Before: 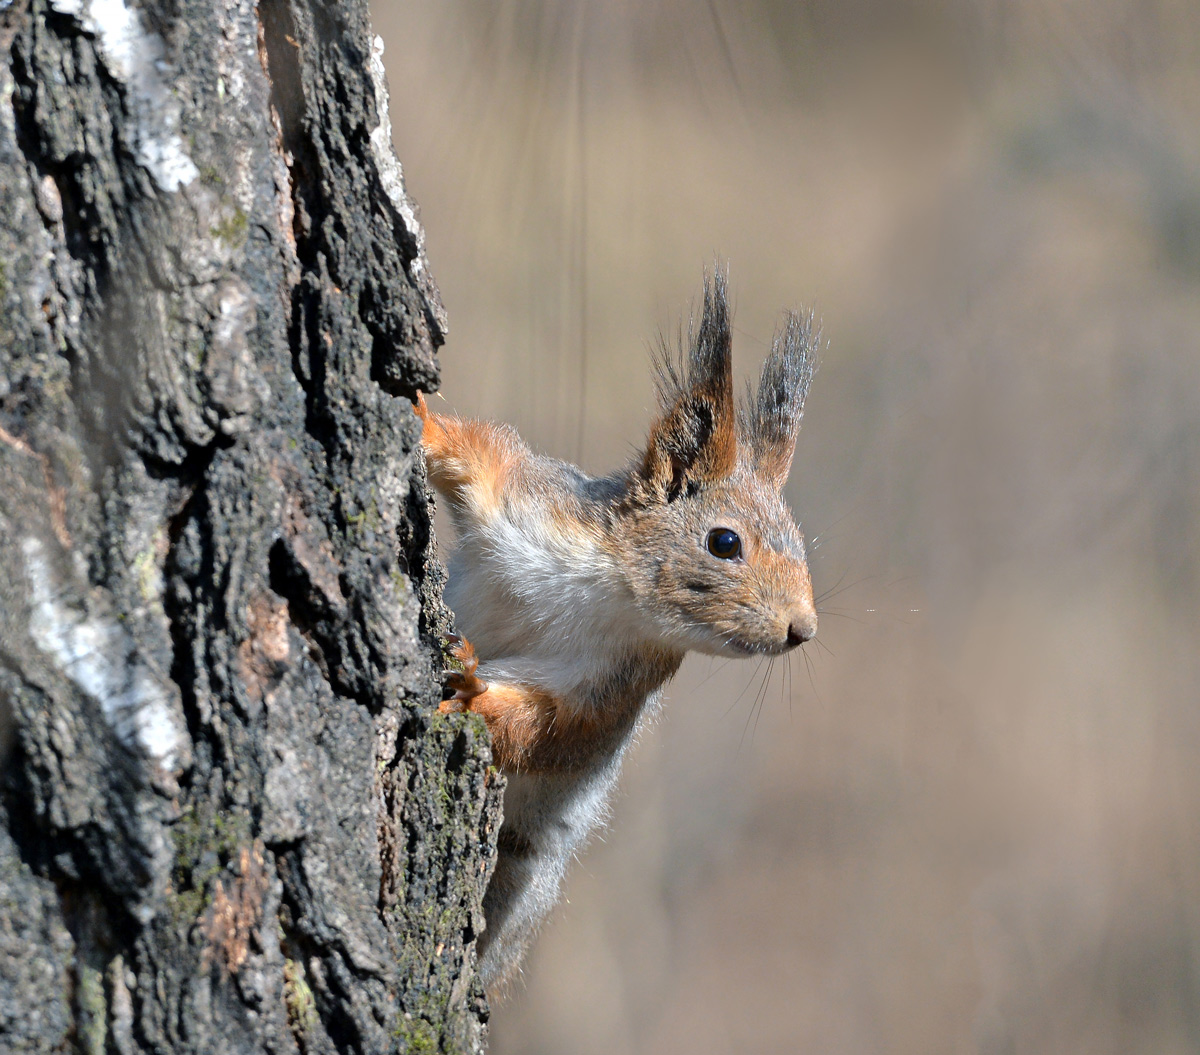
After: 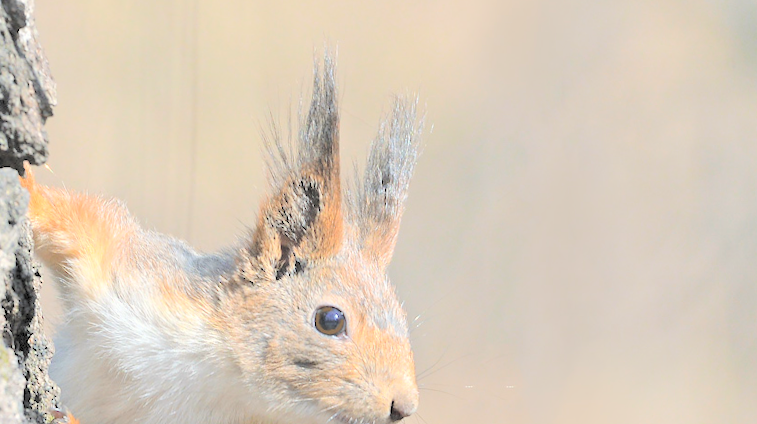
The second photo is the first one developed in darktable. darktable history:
color correction: highlights b* 3
contrast brightness saturation: brightness 1
crop: left 36.005%, top 18.293%, right 0.31%, bottom 38.444%
rotate and perspective: rotation 0.679°, lens shift (horizontal) 0.136, crop left 0.009, crop right 0.991, crop top 0.078, crop bottom 0.95
